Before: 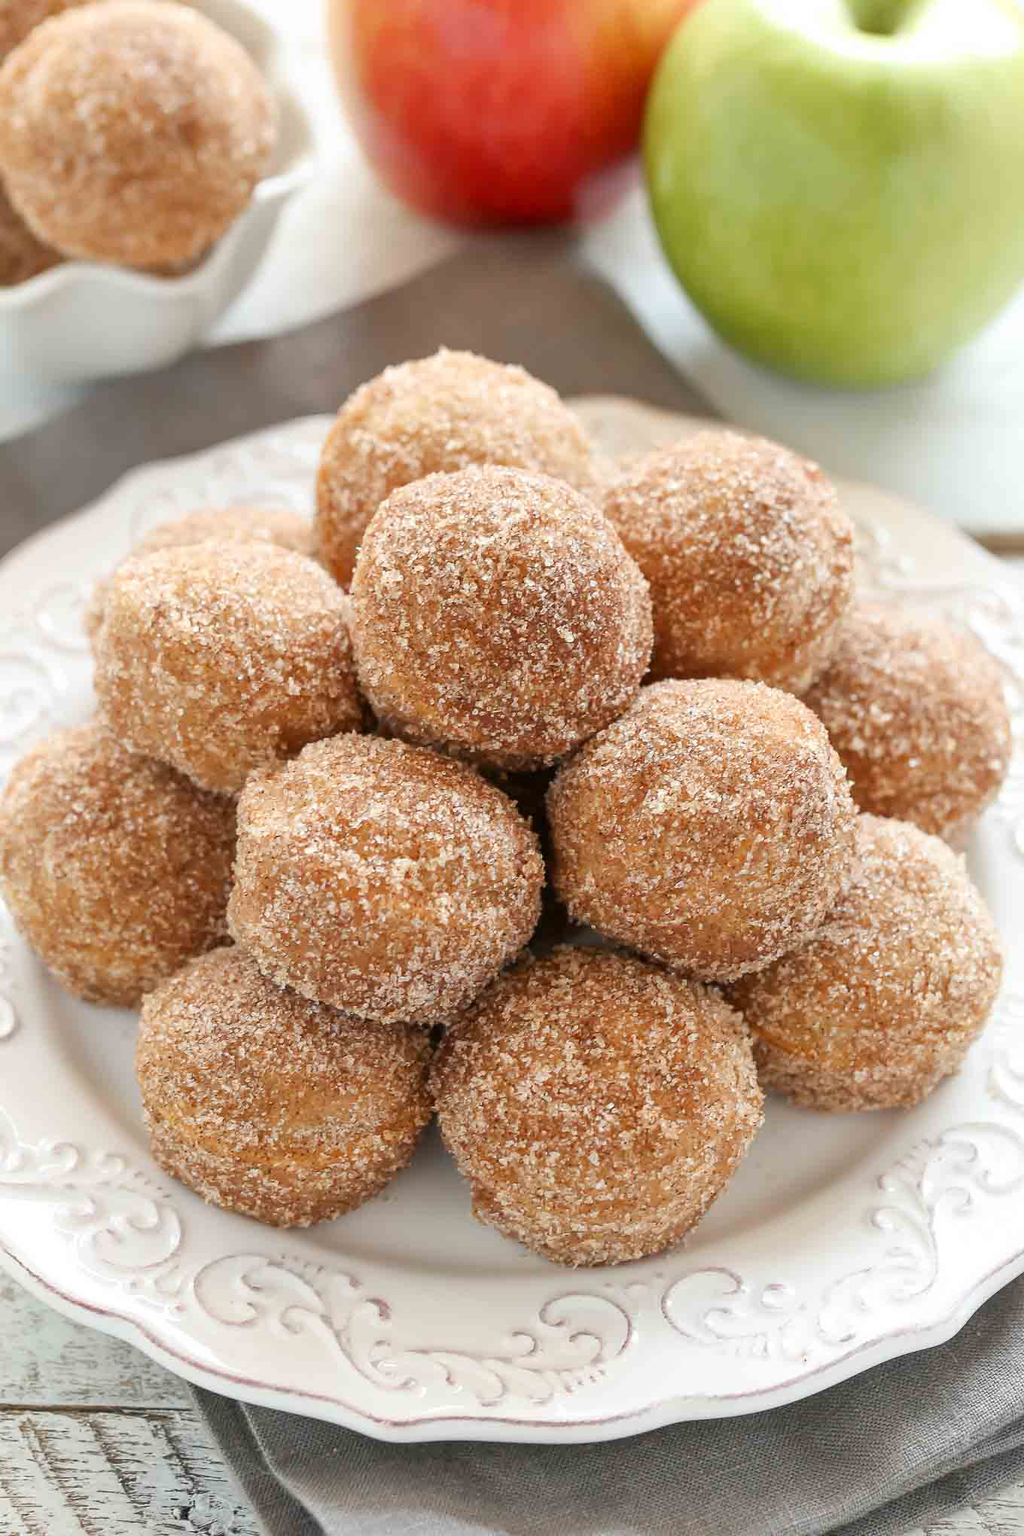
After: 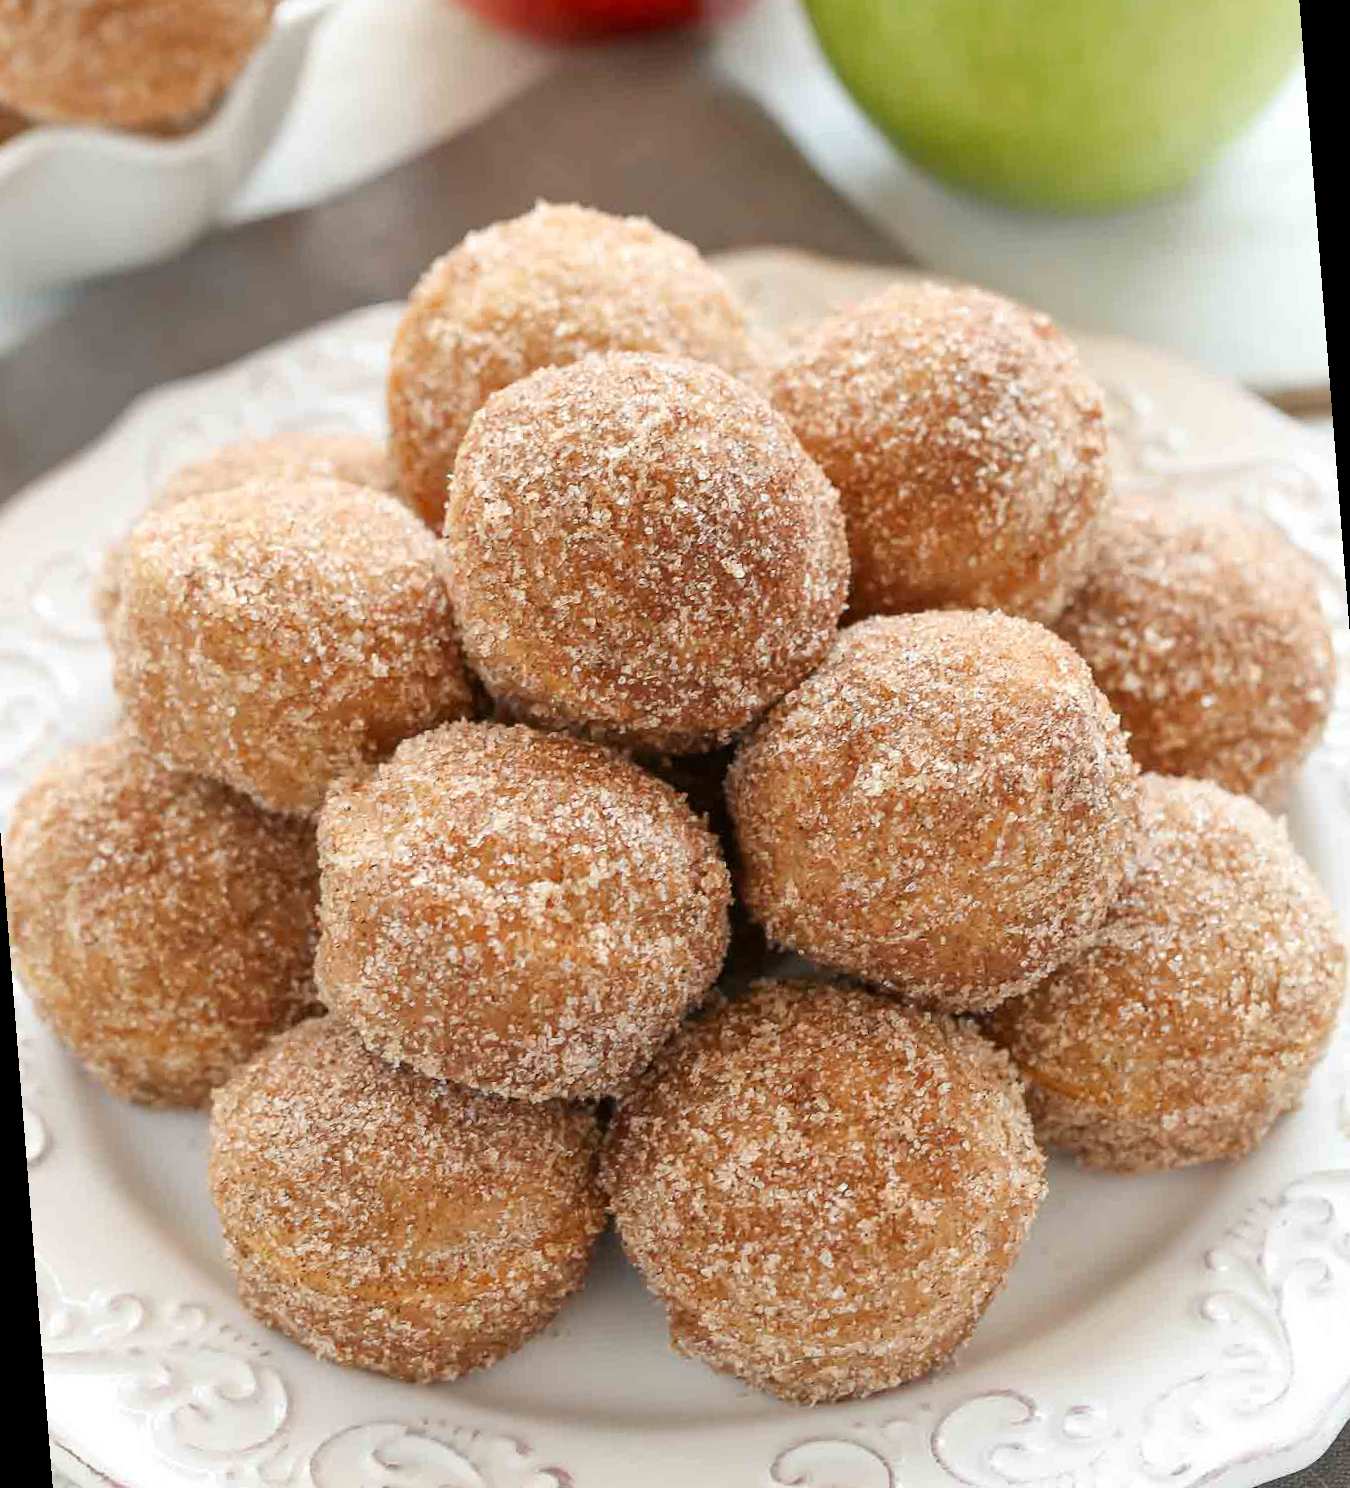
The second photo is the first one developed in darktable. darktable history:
crop: top 7.625%, bottom 8.027%
rotate and perspective: rotation -4.57°, crop left 0.054, crop right 0.944, crop top 0.087, crop bottom 0.914
